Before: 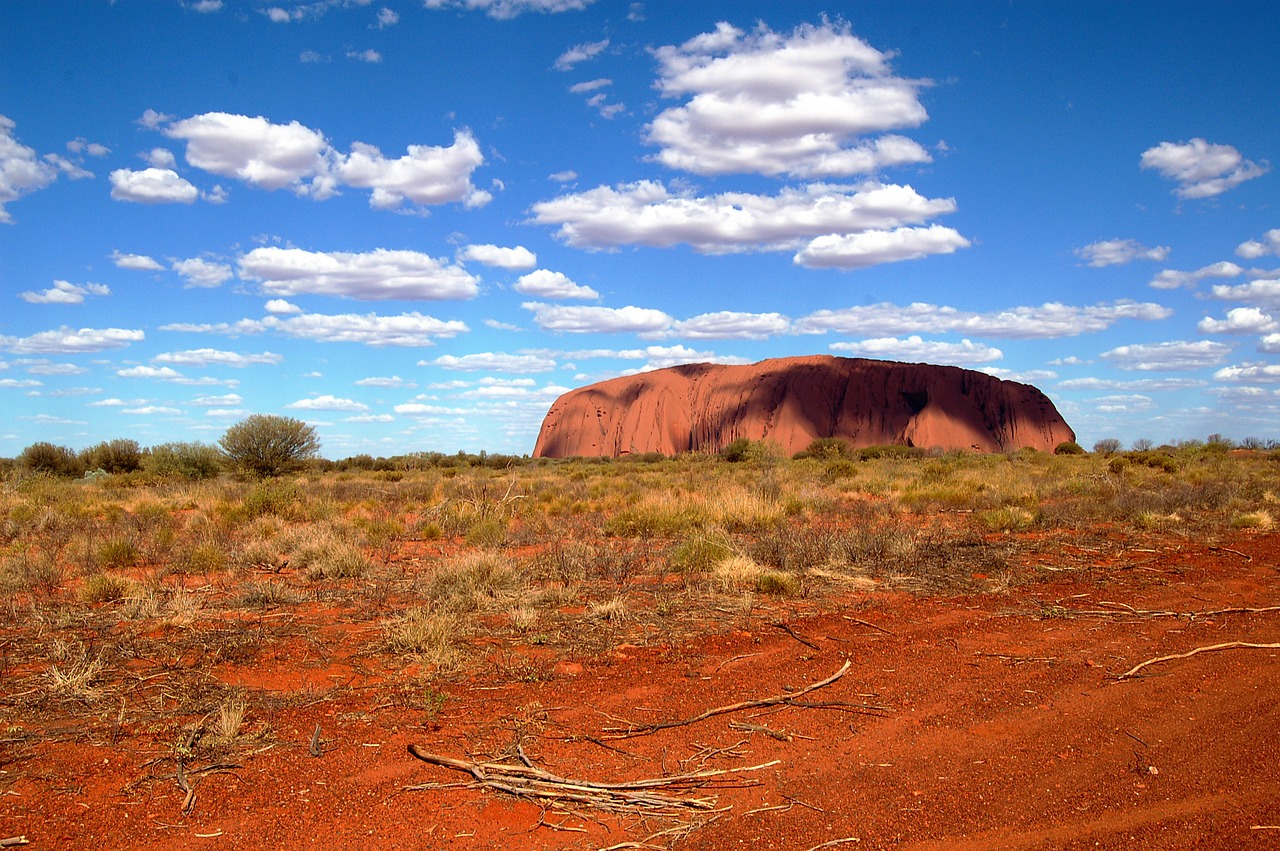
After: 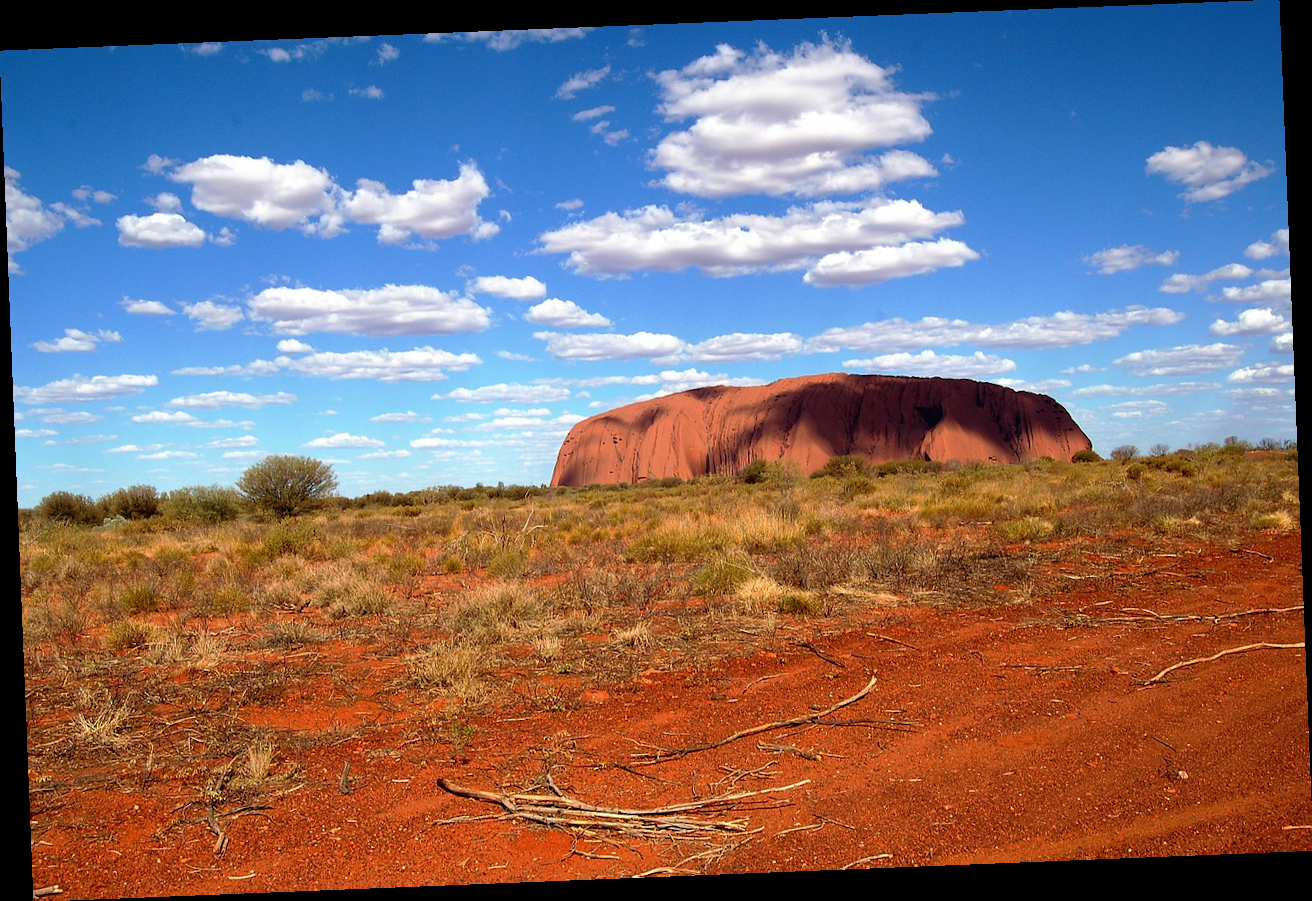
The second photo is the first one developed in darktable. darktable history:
tone equalizer: on, module defaults
rotate and perspective: rotation -2.29°, automatic cropping off
